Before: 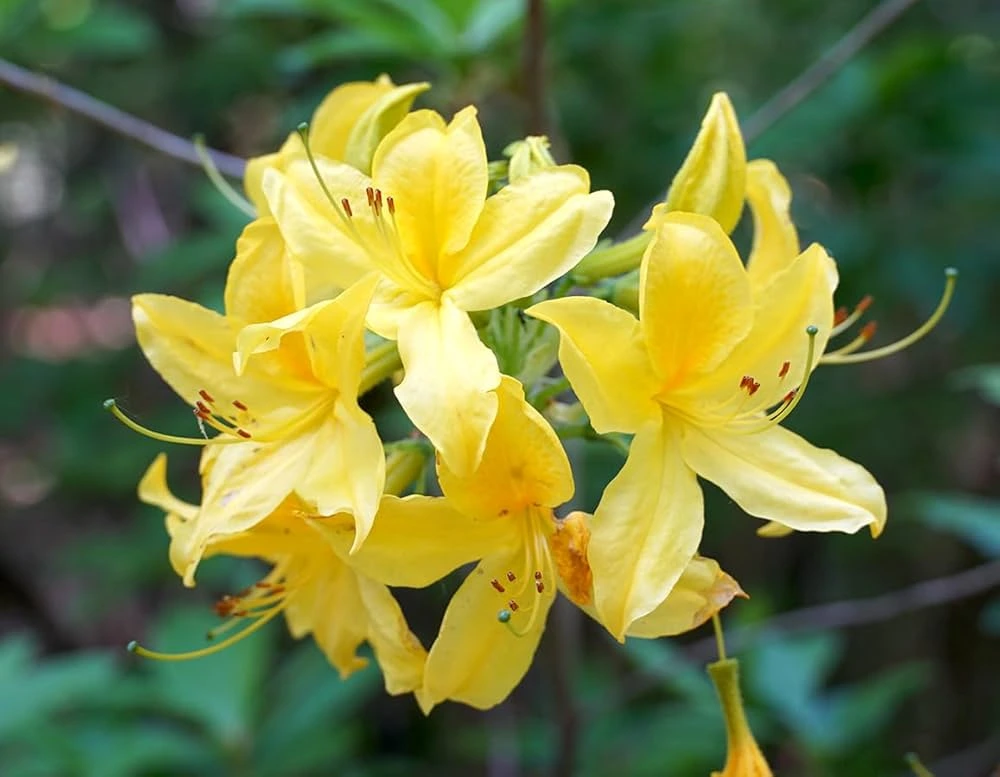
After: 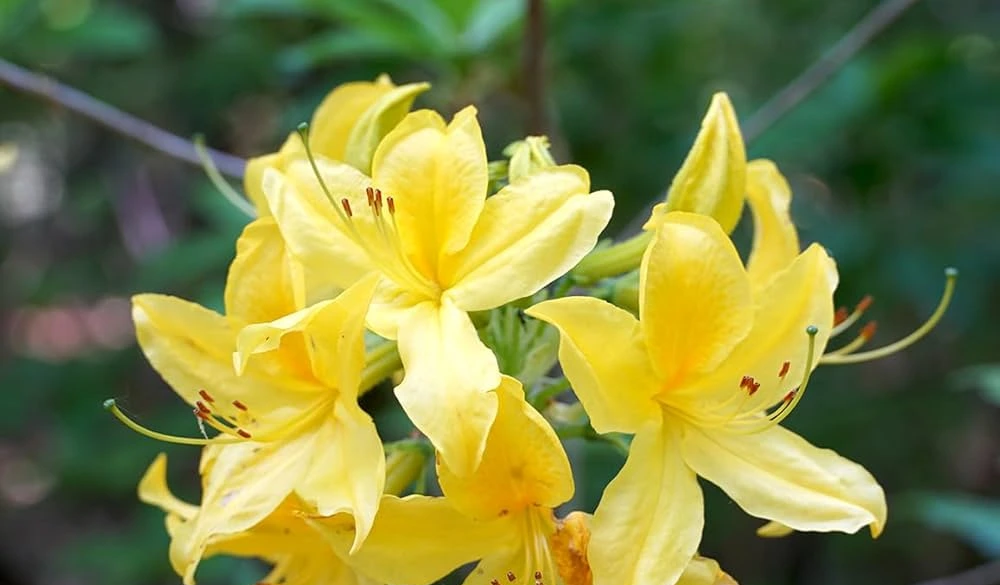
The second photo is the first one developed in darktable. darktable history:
crop: bottom 24.594%
